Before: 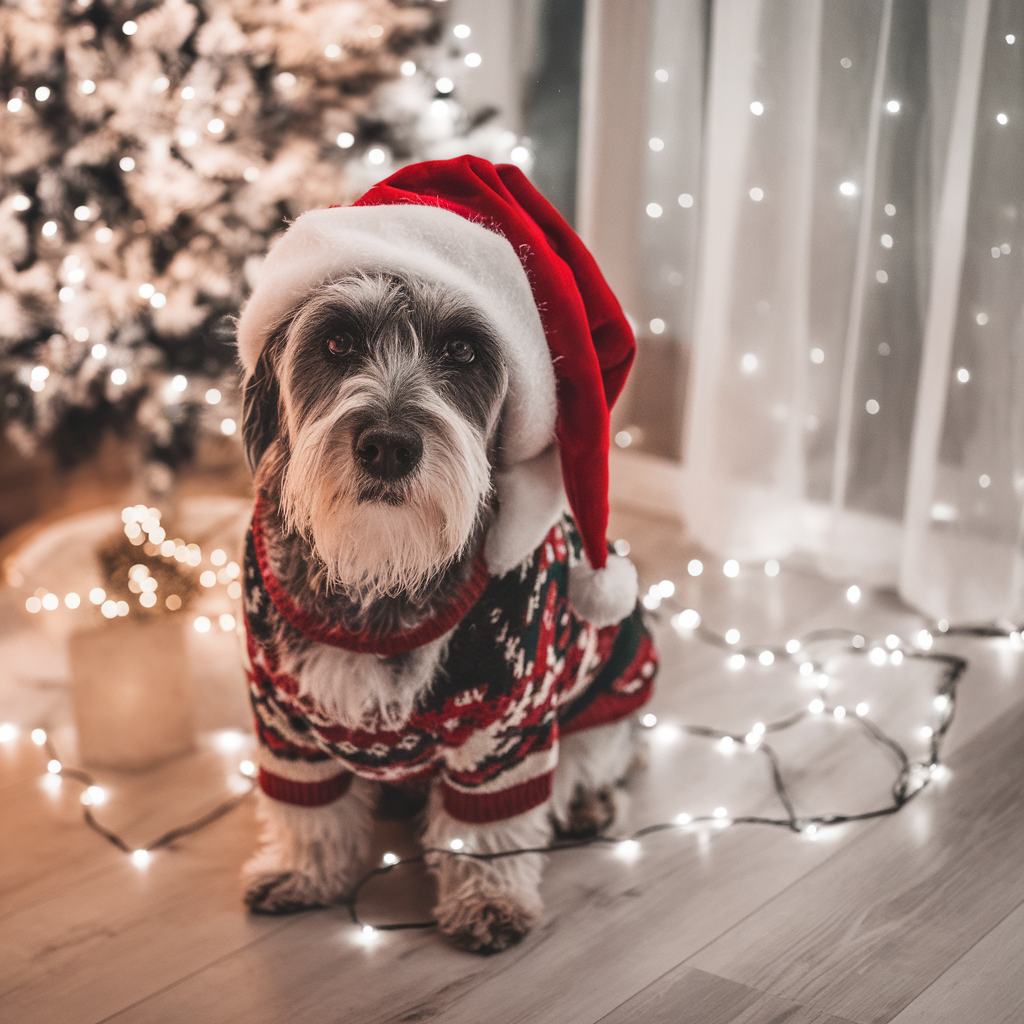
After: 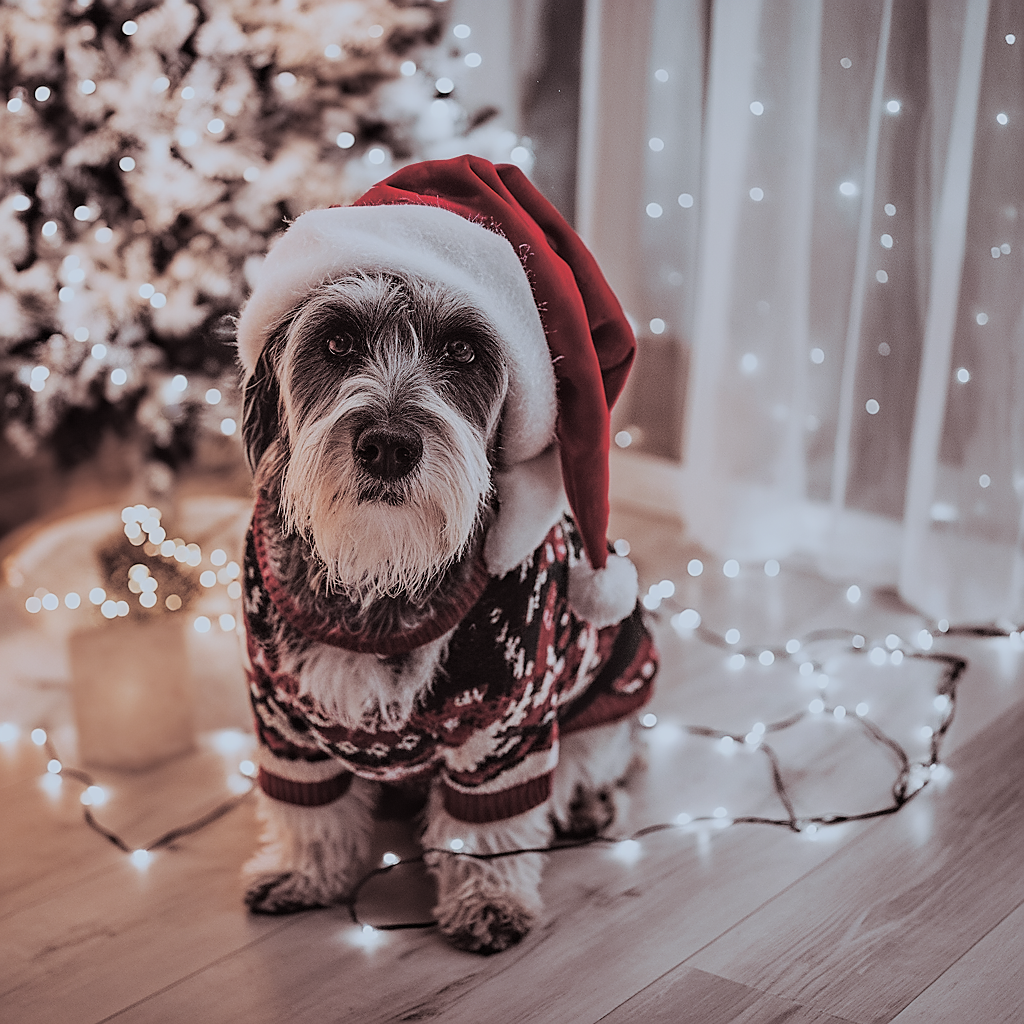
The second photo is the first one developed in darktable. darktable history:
white balance: red 0.924, blue 1.095
split-toning: shadows › saturation 0.24, highlights › hue 54°, highlights › saturation 0.24
sharpen: radius 1.4, amount 1.25, threshold 0.7
haze removal: compatibility mode true, adaptive false
filmic rgb: black relative exposure -7.65 EV, white relative exposure 4.56 EV, hardness 3.61
